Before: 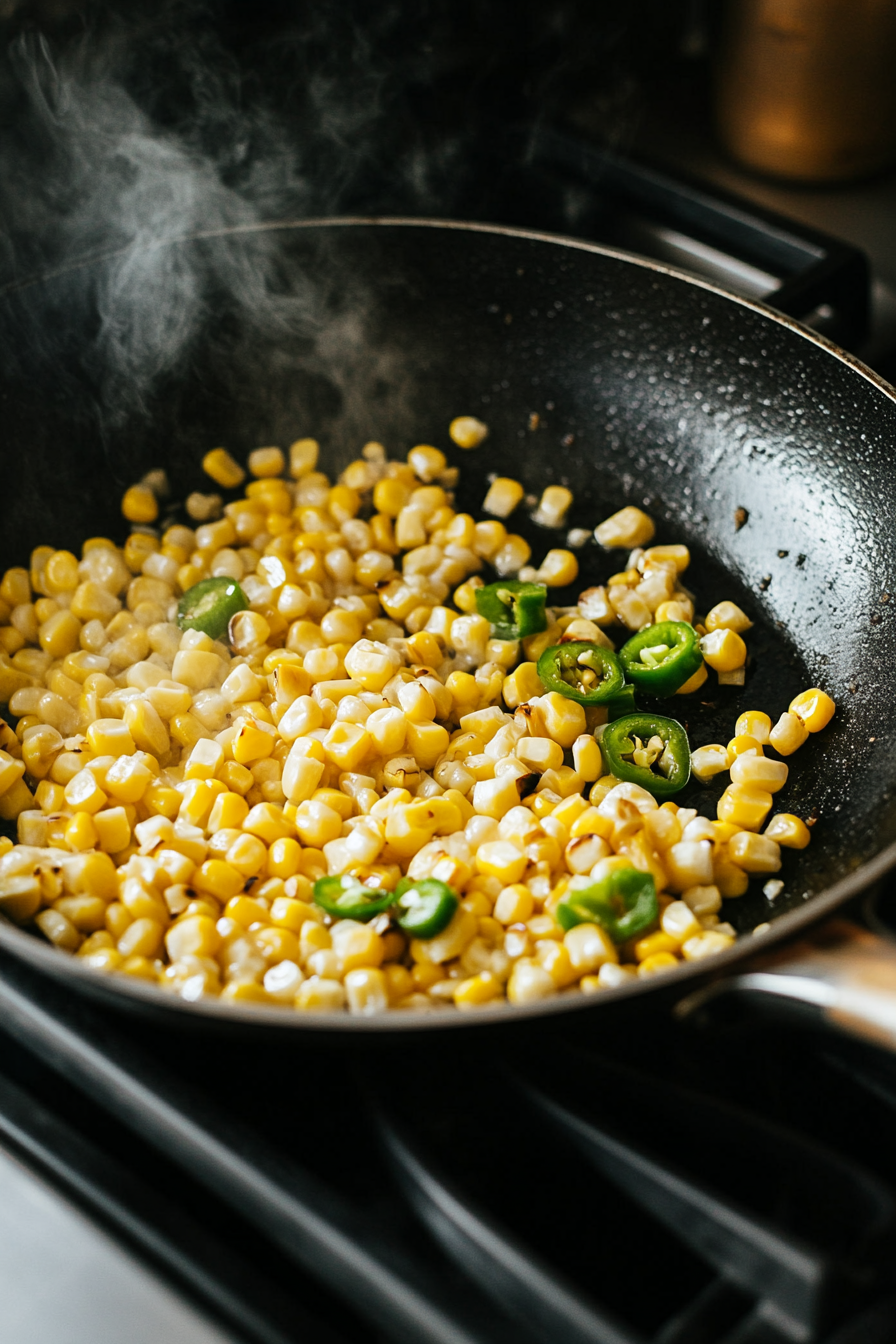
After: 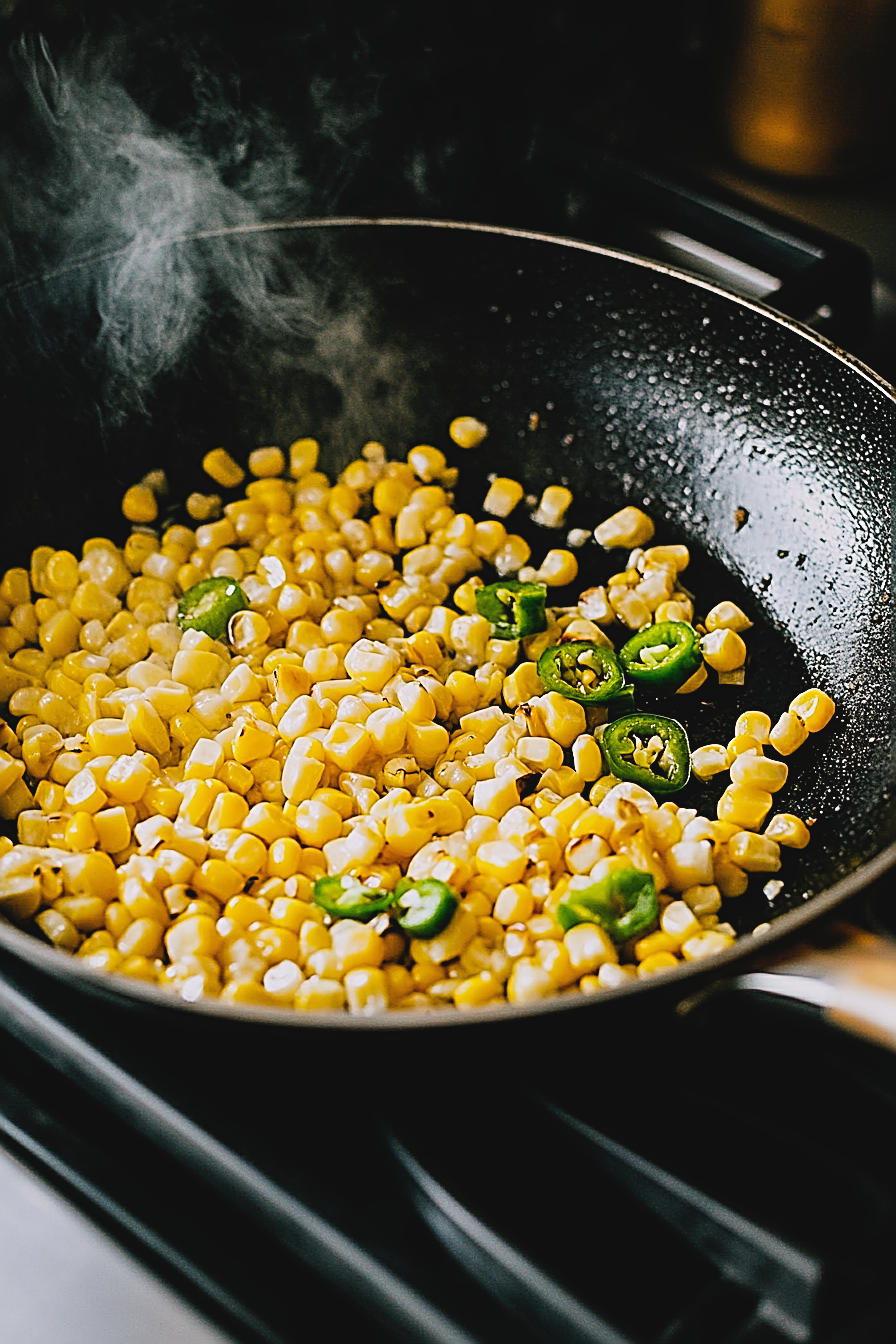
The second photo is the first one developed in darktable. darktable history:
filmic rgb: black relative exposure -8.15 EV, white relative exposure 3.76 EV, threshold 3.03 EV, hardness 4.46, enable highlight reconstruction true
sharpen: amount 1.995
tone curve: curves: ch0 [(0, 0.046) (0.04, 0.074) (0.831, 0.861) (1, 1)]; ch1 [(0, 0) (0.146, 0.159) (0.338, 0.365) (0.417, 0.455) (0.489, 0.486) (0.504, 0.502) (0.529, 0.537) (0.563, 0.567) (1, 1)]; ch2 [(0, 0) (0.307, 0.298) (0.388, 0.375) (0.443, 0.456) (0.485, 0.492) (0.544, 0.525) (1, 1)], preserve colors none
color balance rgb: shadows lift › chroma 2.026%, shadows lift › hue 220.28°, highlights gain › chroma 1.466%, highlights gain › hue 307.43°, perceptual saturation grading › global saturation 25.604%
